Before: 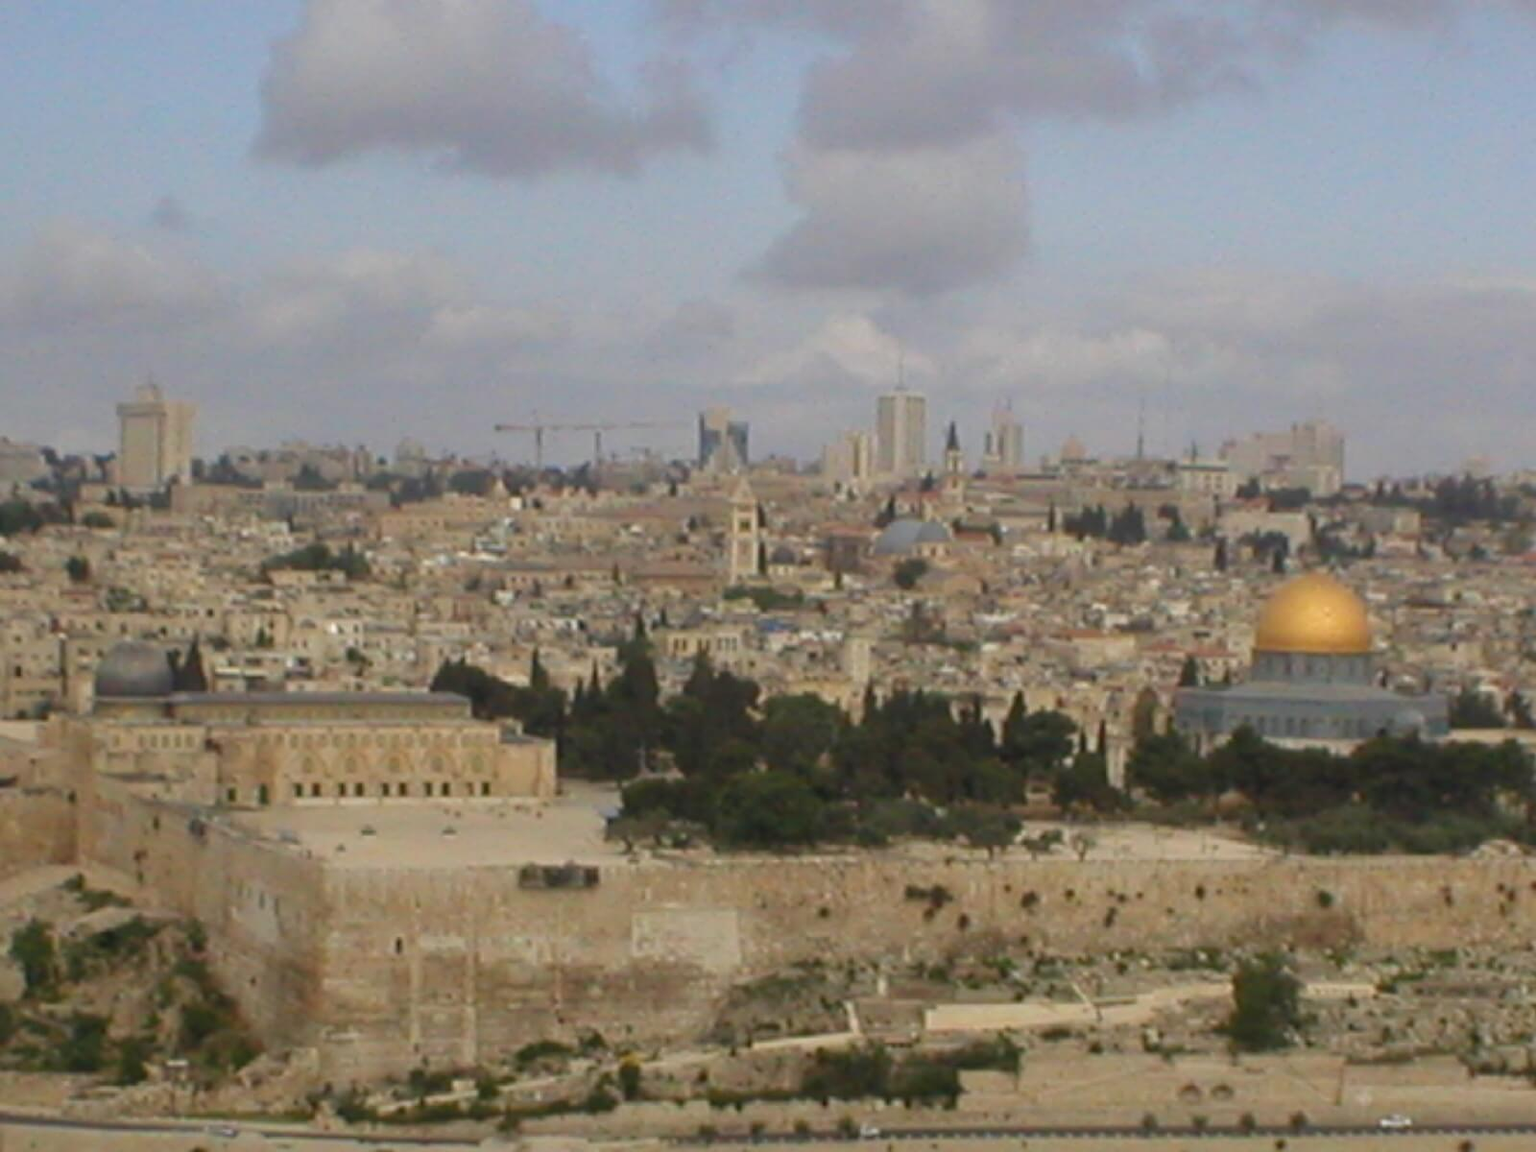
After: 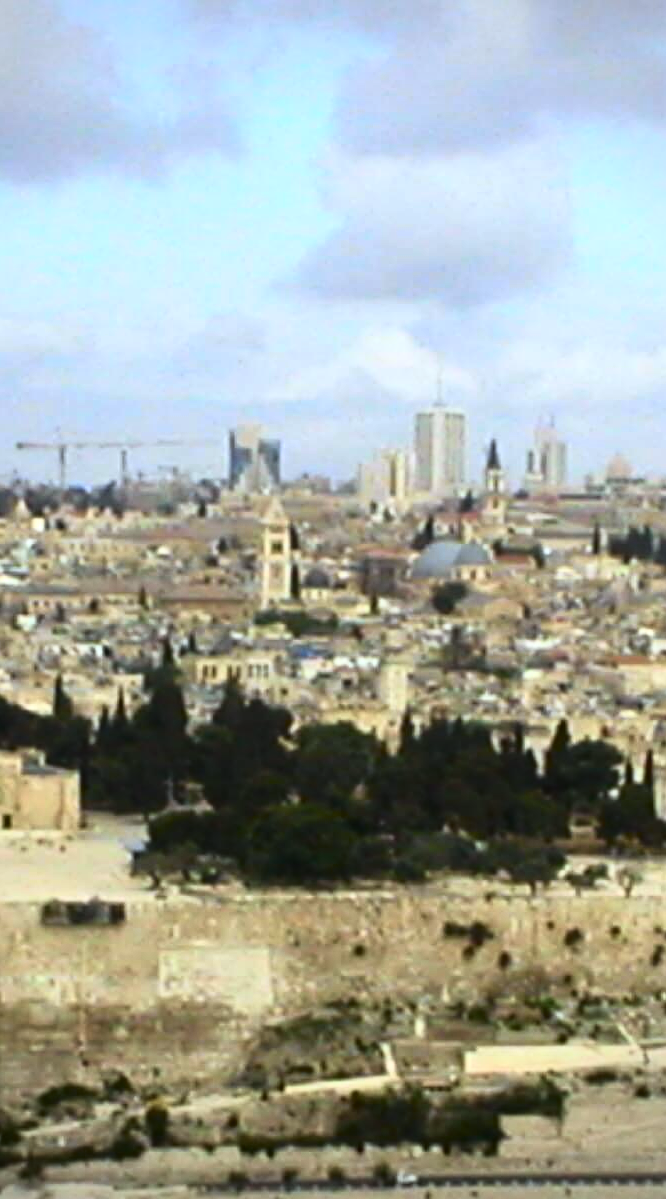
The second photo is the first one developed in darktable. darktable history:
crop: left 31.229%, right 27.105%
tone equalizer: -8 EV -1.08 EV, -7 EV -1.01 EV, -6 EV -0.867 EV, -5 EV -0.578 EV, -3 EV 0.578 EV, -2 EV 0.867 EV, -1 EV 1.01 EV, +0 EV 1.08 EV, edges refinement/feathering 500, mask exposure compensation -1.57 EV, preserve details no
tone curve: curves: ch0 [(0, 0.01) (0.037, 0.032) (0.131, 0.108) (0.275, 0.286) (0.483, 0.517) (0.61, 0.661) (0.697, 0.768) (0.797, 0.876) (0.888, 0.952) (0.997, 0.995)]; ch1 [(0, 0) (0.312, 0.262) (0.425, 0.402) (0.5, 0.5) (0.527, 0.532) (0.556, 0.585) (0.683, 0.706) (0.746, 0.77) (1, 1)]; ch2 [(0, 0) (0.223, 0.185) (0.333, 0.284) (0.432, 0.4) (0.502, 0.502) (0.525, 0.527) (0.545, 0.564) (0.587, 0.613) (0.636, 0.654) (0.711, 0.729) (0.845, 0.855) (0.998, 0.977)], color space Lab, independent channels, preserve colors none
white balance: red 0.925, blue 1.046
vignetting: fall-off start 79.88%
